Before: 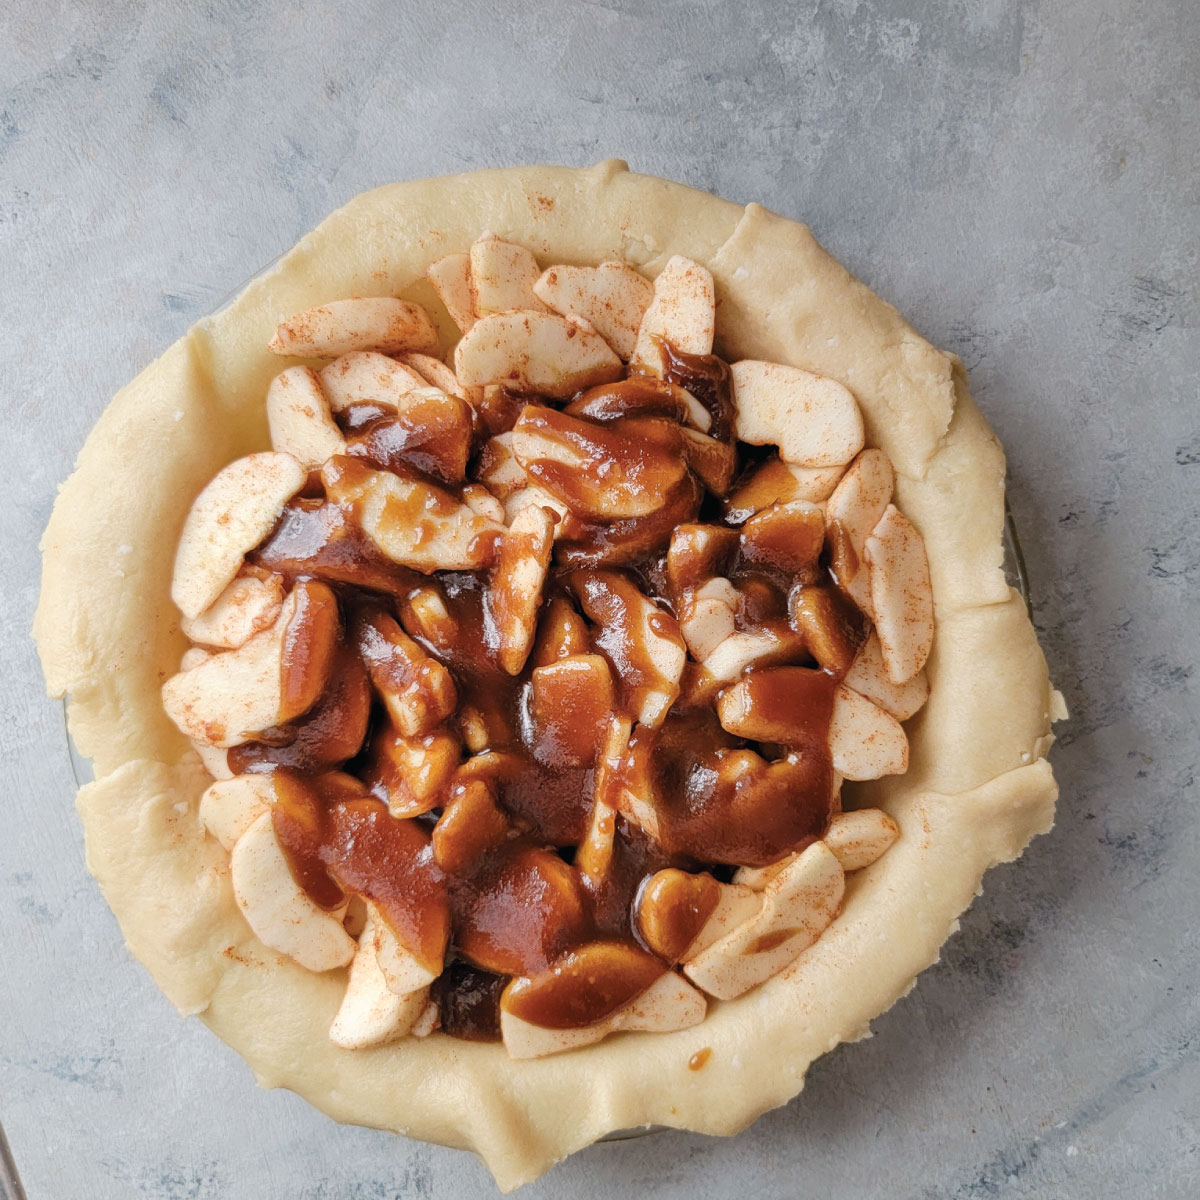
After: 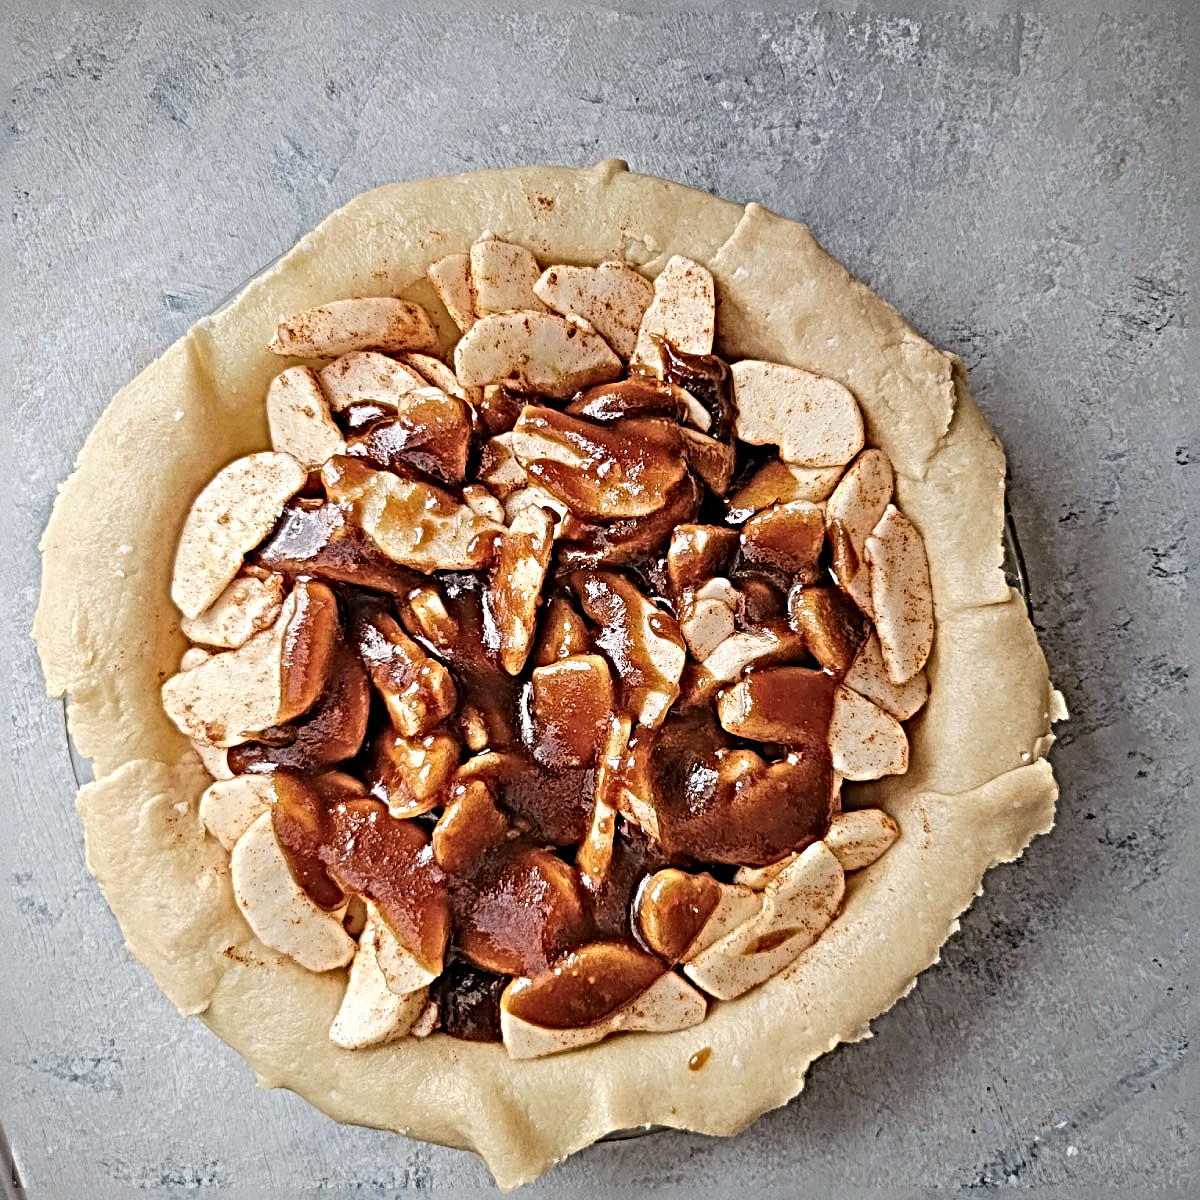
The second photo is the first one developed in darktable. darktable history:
sharpen: radius 6.251, amount 1.802, threshold 0.105
vignetting: fall-off start 99.94%, fall-off radius 65.37%, automatic ratio true
